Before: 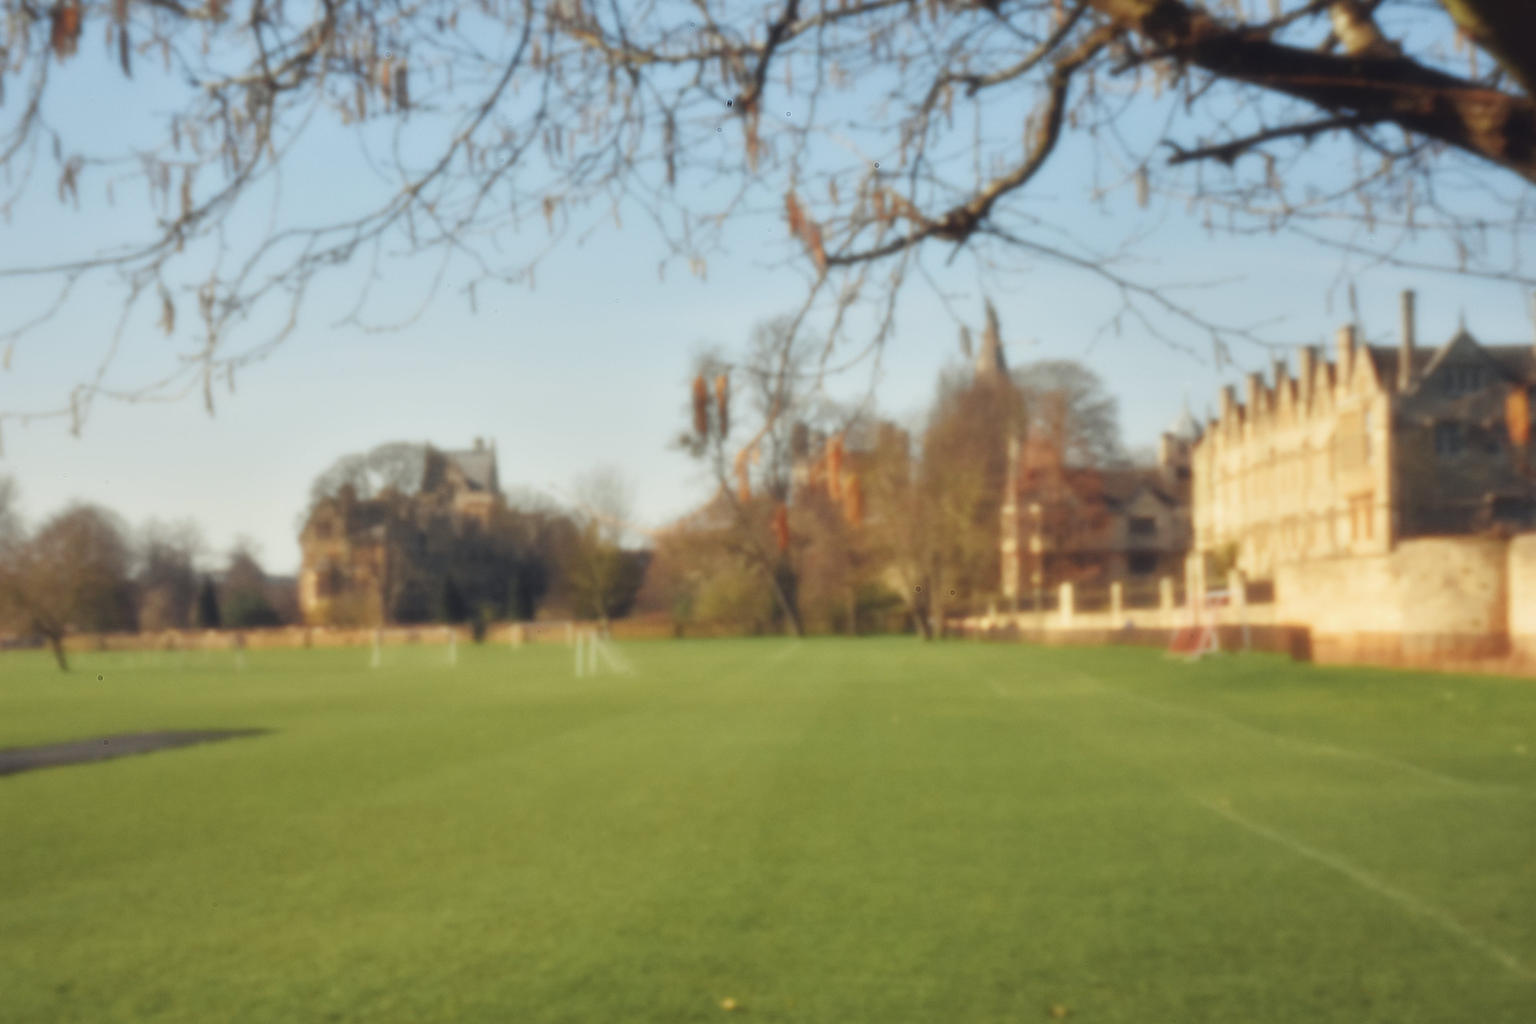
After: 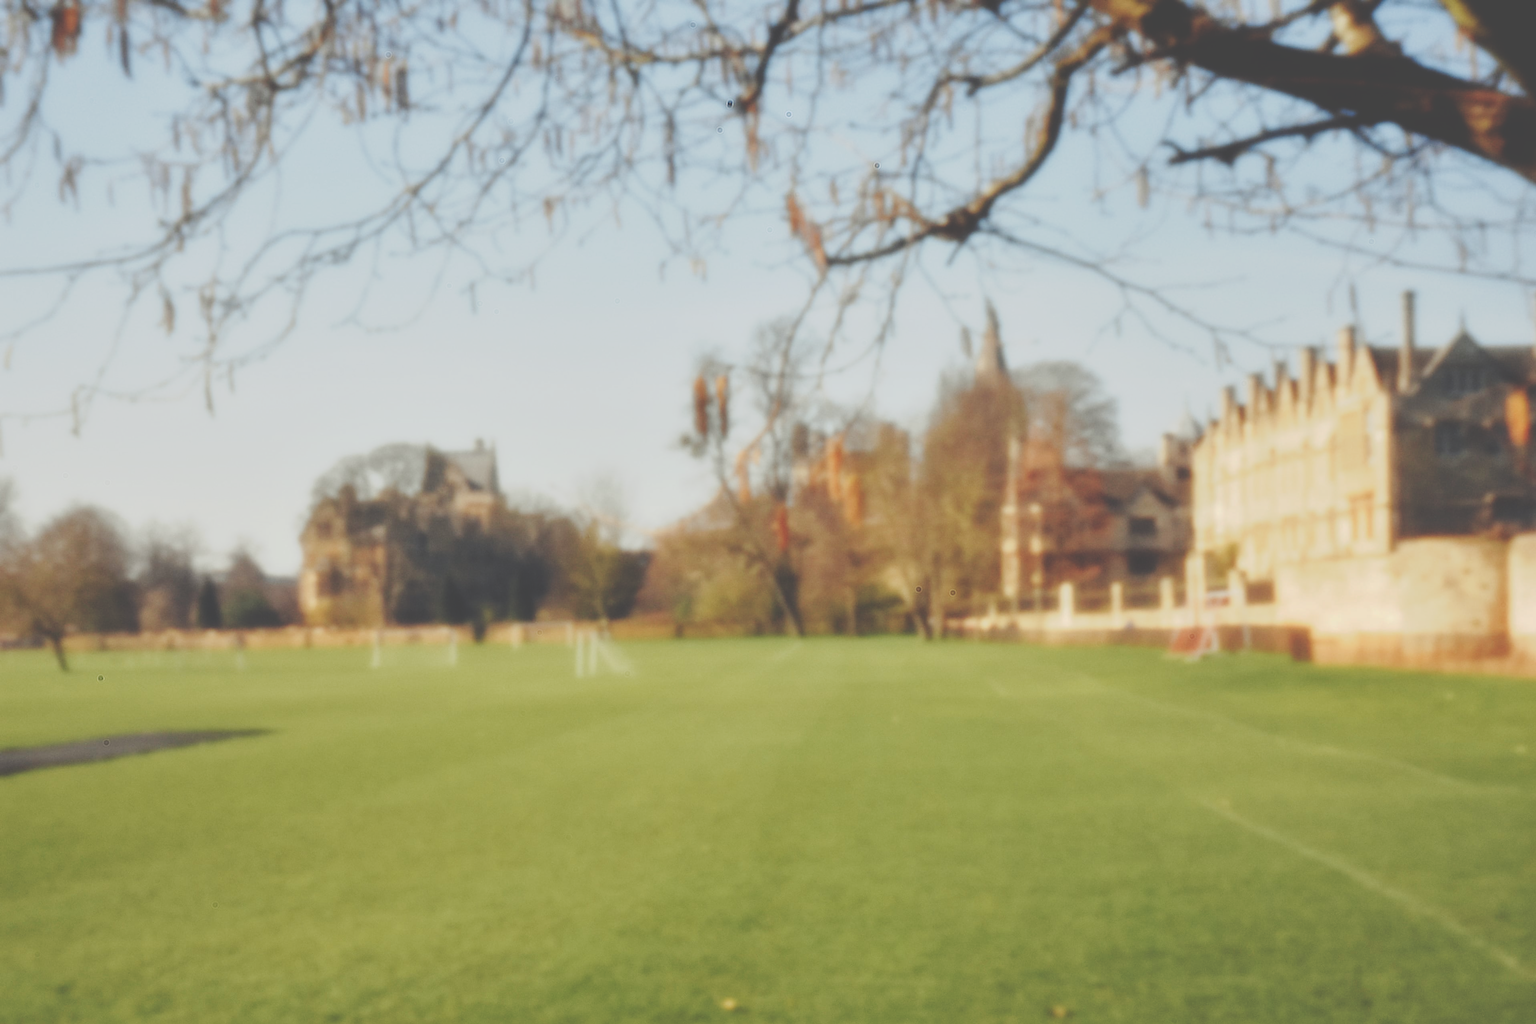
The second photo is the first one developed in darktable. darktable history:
local contrast: highlights 100%, shadows 100%, detail 120%, midtone range 0.2
tone curve: curves: ch0 [(0, 0) (0.003, 0.272) (0.011, 0.275) (0.025, 0.275) (0.044, 0.278) (0.069, 0.282) (0.1, 0.284) (0.136, 0.287) (0.177, 0.294) (0.224, 0.314) (0.277, 0.347) (0.335, 0.403) (0.399, 0.473) (0.468, 0.552) (0.543, 0.622) (0.623, 0.69) (0.709, 0.756) (0.801, 0.818) (0.898, 0.865) (1, 1)], preserve colors none
